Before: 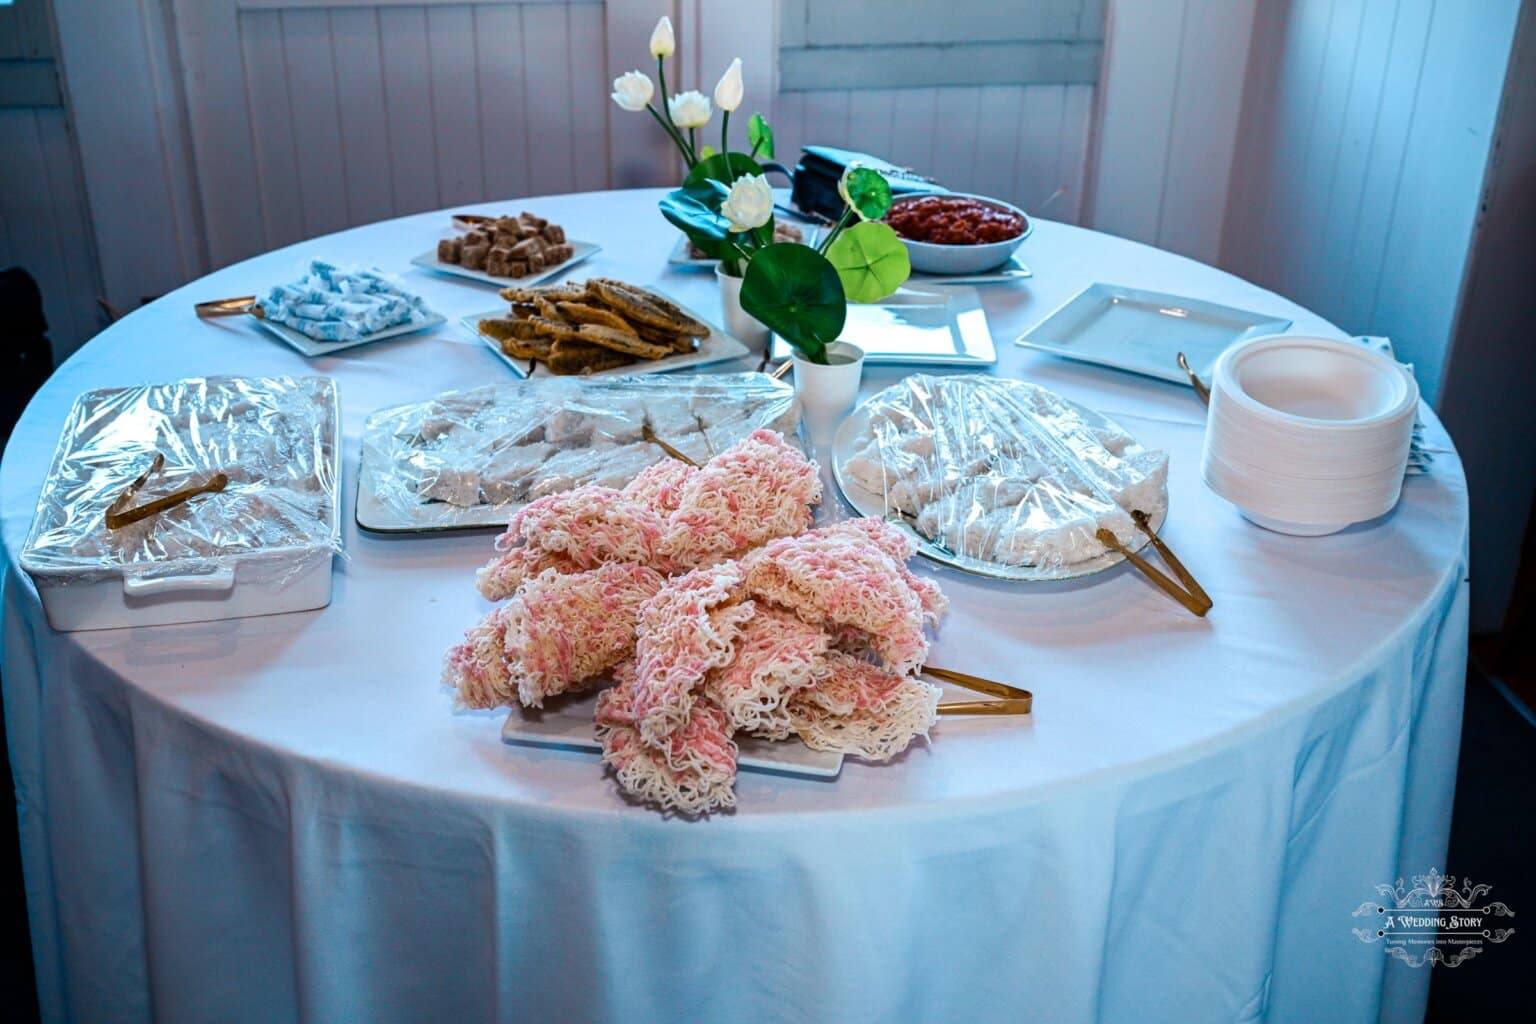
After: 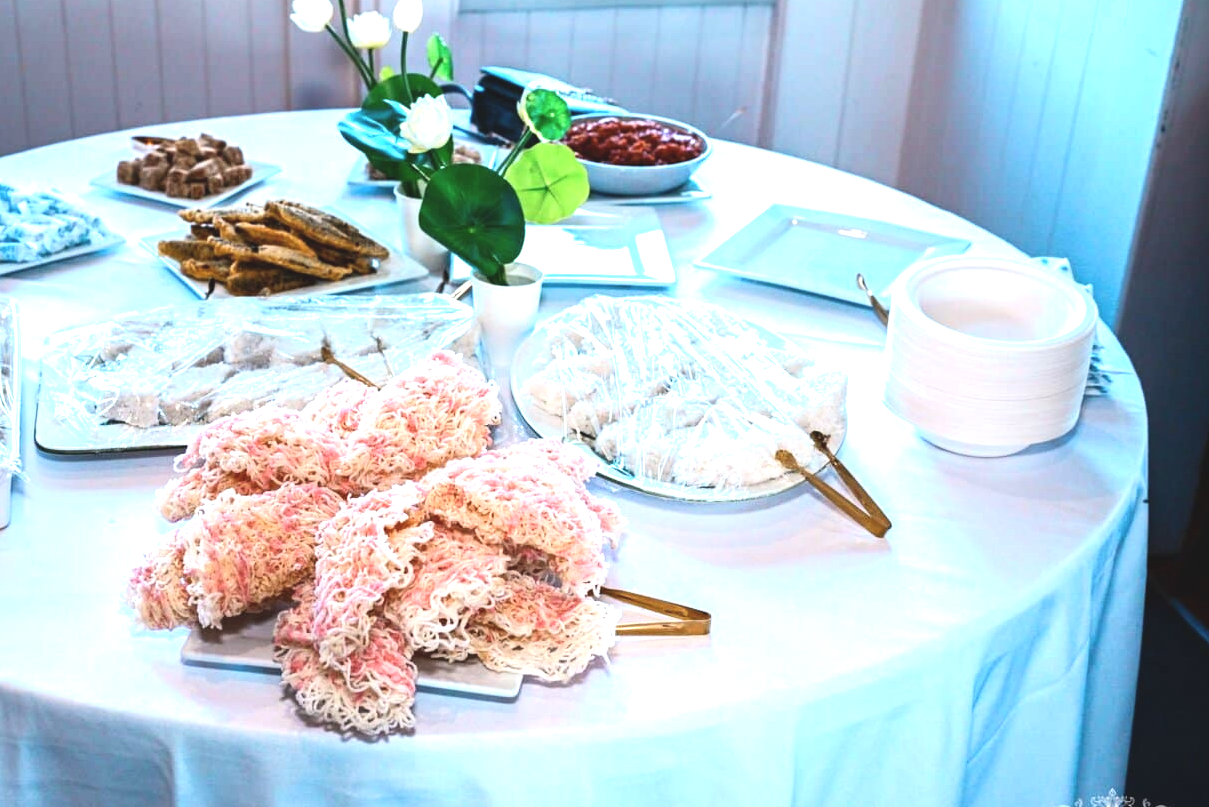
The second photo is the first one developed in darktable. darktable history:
exposure: black level correction -0.006, exposure 1 EV, compensate highlight preservation false
crop and rotate: left 20.944%, top 7.75%, right 0.327%, bottom 13.364%
shadows and highlights: shadows -29.75, highlights 30.11
